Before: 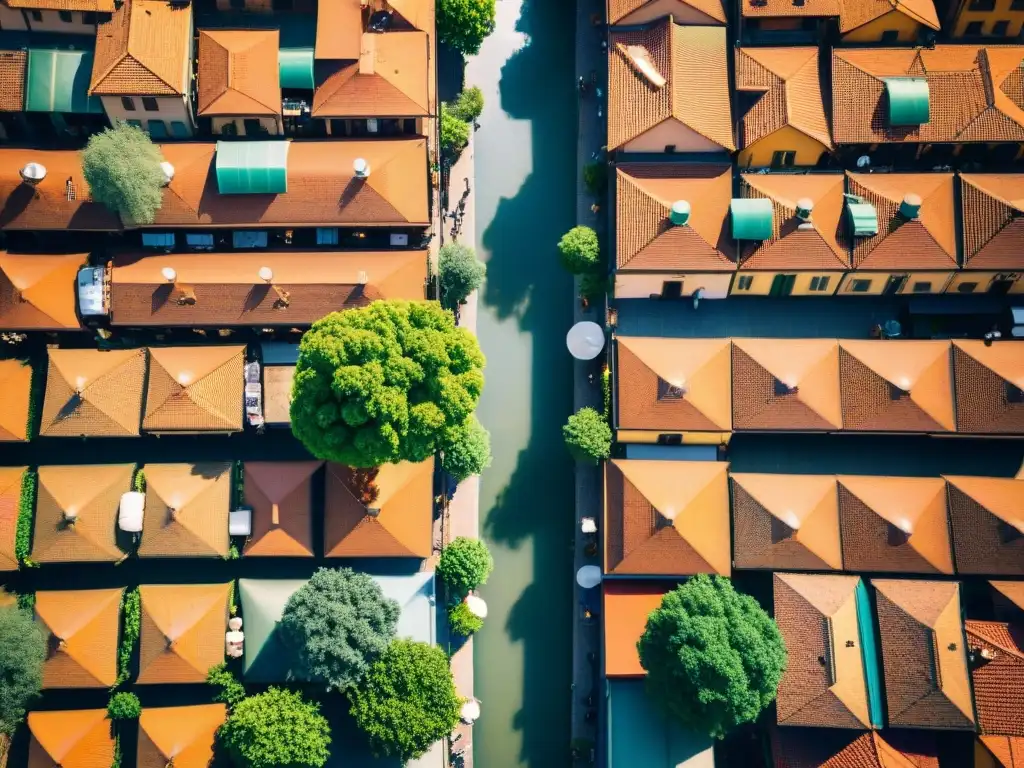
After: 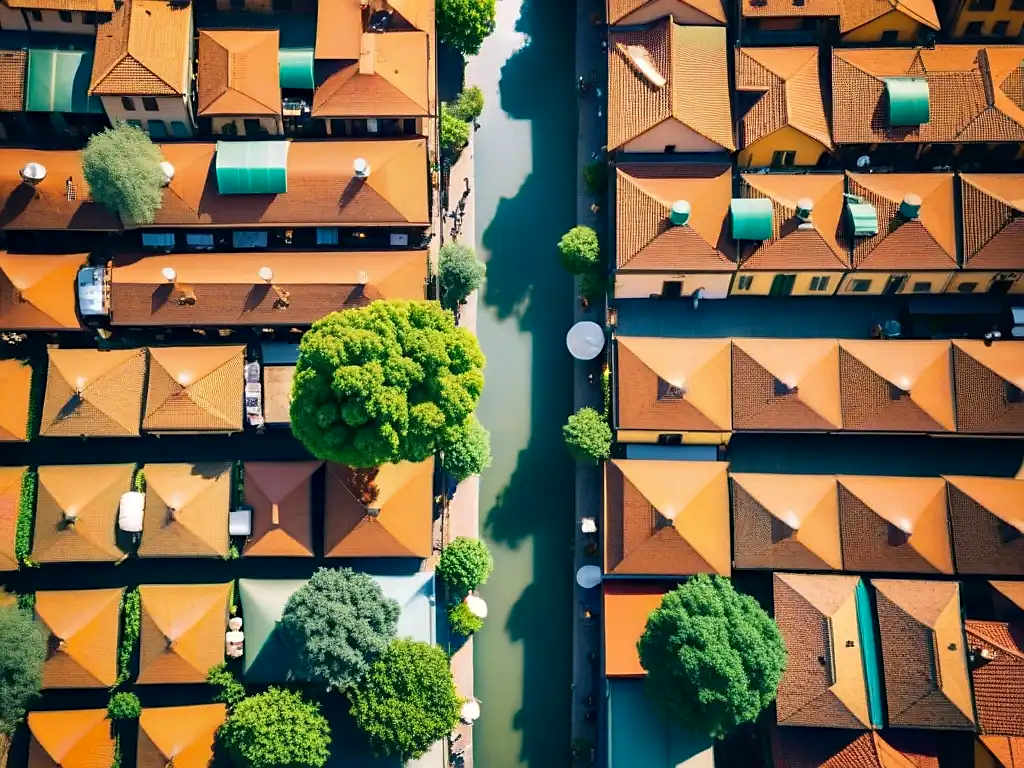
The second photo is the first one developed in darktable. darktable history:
sharpen: radius 1.608, amount 0.368, threshold 1.688
haze removal: compatibility mode true, adaptive false
